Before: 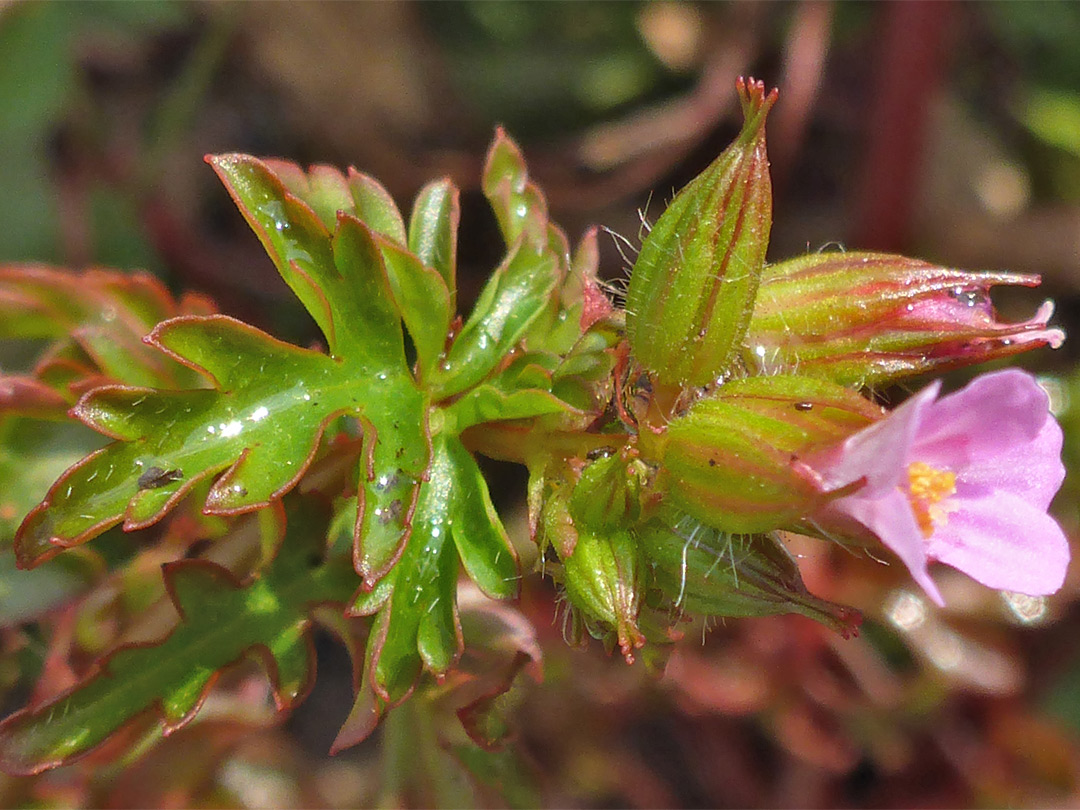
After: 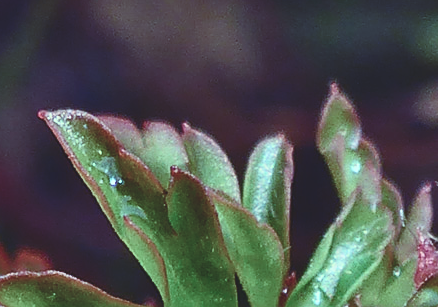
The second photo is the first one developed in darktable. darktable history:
rgb curve: curves: ch0 [(0, 0.186) (0.314, 0.284) (0.576, 0.466) (0.805, 0.691) (0.936, 0.886)]; ch1 [(0, 0.186) (0.314, 0.284) (0.581, 0.534) (0.771, 0.746) (0.936, 0.958)]; ch2 [(0, 0.216) (0.275, 0.39) (1, 1)], mode RGB, independent channels, compensate middle gray true, preserve colors none
crop: left 15.452%, top 5.459%, right 43.956%, bottom 56.62%
color balance rgb: shadows lift › chroma 1%, shadows lift › hue 113°, highlights gain › chroma 0.2%, highlights gain › hue 333°, perceptual saturation grading › global saturation 20%, perceptual saturation grading › highlights -50%, perceptual saturation grading › shadows 25%, contrast -20%
contrast brightness saturation: contrast 0.39, brightness 0.1
sharpen: on, module defaults
